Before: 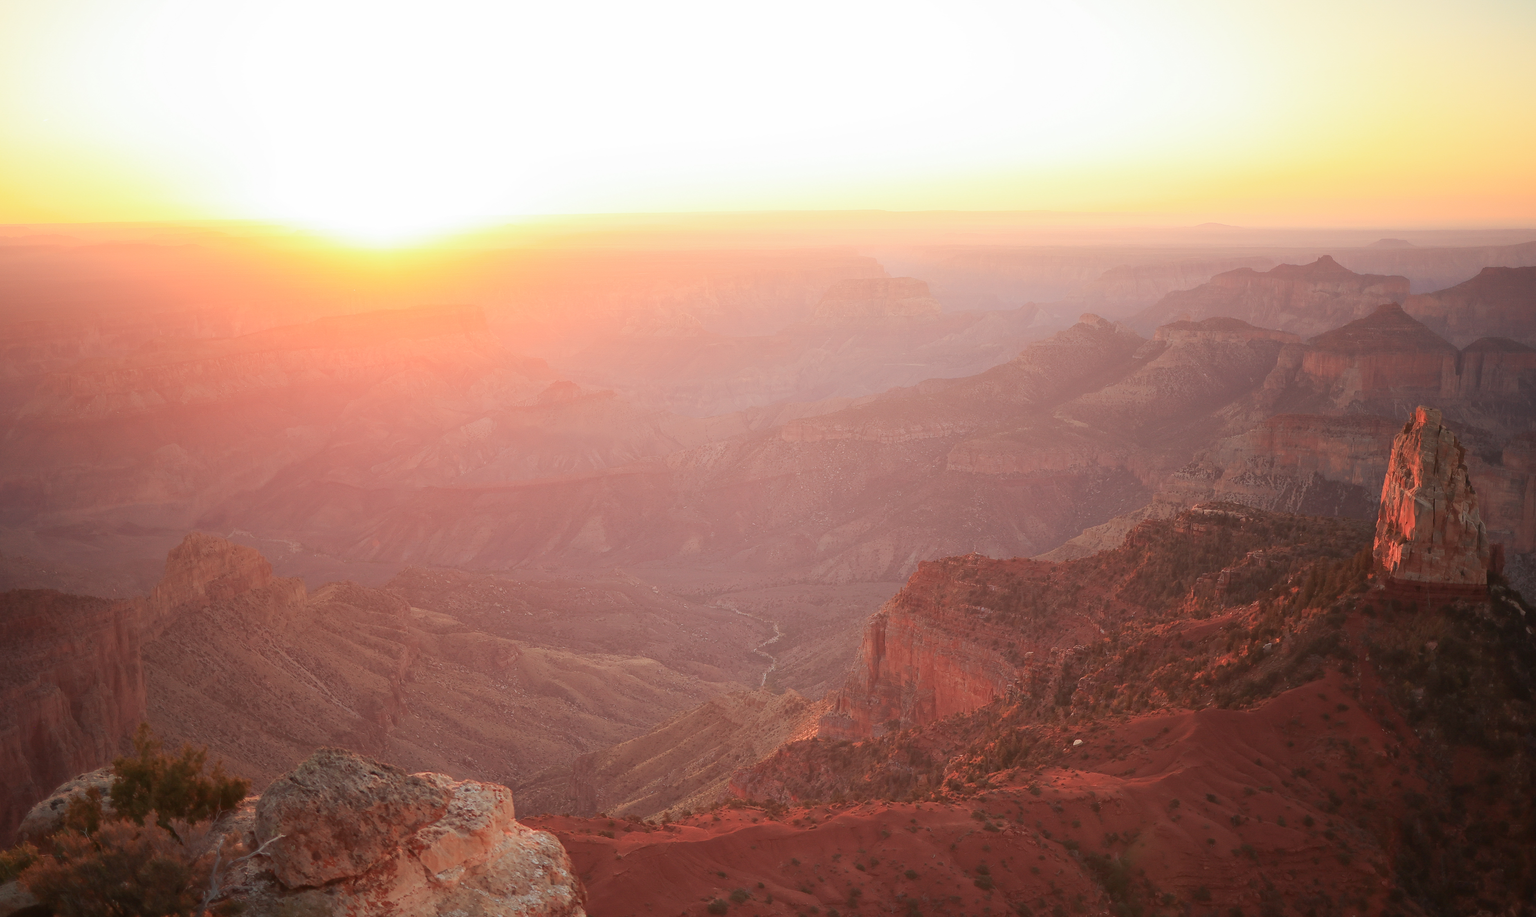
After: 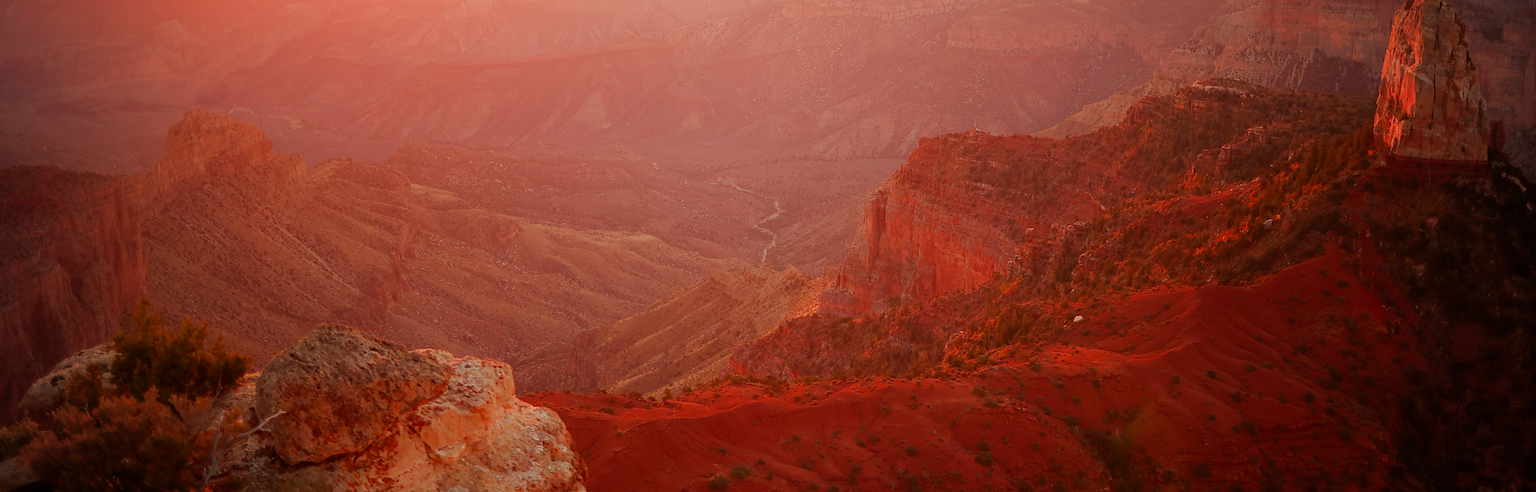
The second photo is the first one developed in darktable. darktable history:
filmic rgb: black relative exposure -7.65 EV, white relative exposure 4.56 EV, hardness 3.61, color science v6 (2022)
rgb levels: mode RGB, independent channels, levels [[0, 0.5, 1], [0, 0.521, 1], [0, 0.536, 1]]
color balance rgb: perceptual saturation grading › global saturation 25%, perceptual saturation grading › highlights -50%, perceptual saturation grading › shadows 30%, perceptual brilliance grading › global brilliance 12%, global vibrance 20%
levels: levels [0, 0.474, 0.947]
exposure: exposure -0.492 EV, compensate highlight preservation false
vignetting: fall-off radius 60.92%
crop and rotate: top 46.237%
contrast equalizer: y [[0.5, 0.5, 0.478, 0.5, 0.5, 0.5], [0.5 ×6], [0.5 ×6], [0 ×6], [0 ×6]]
